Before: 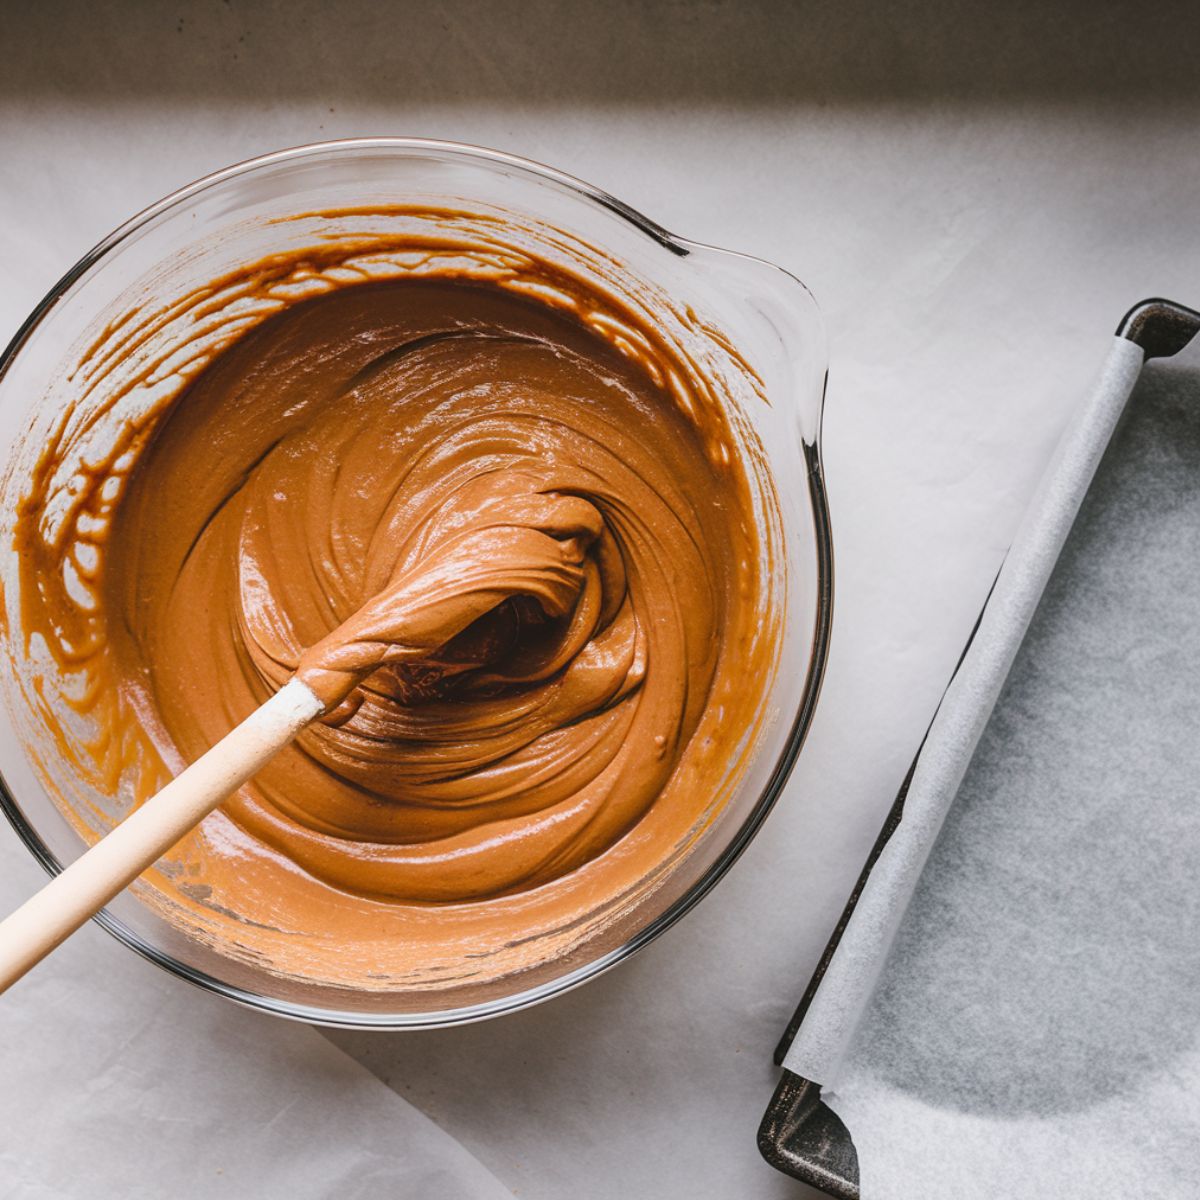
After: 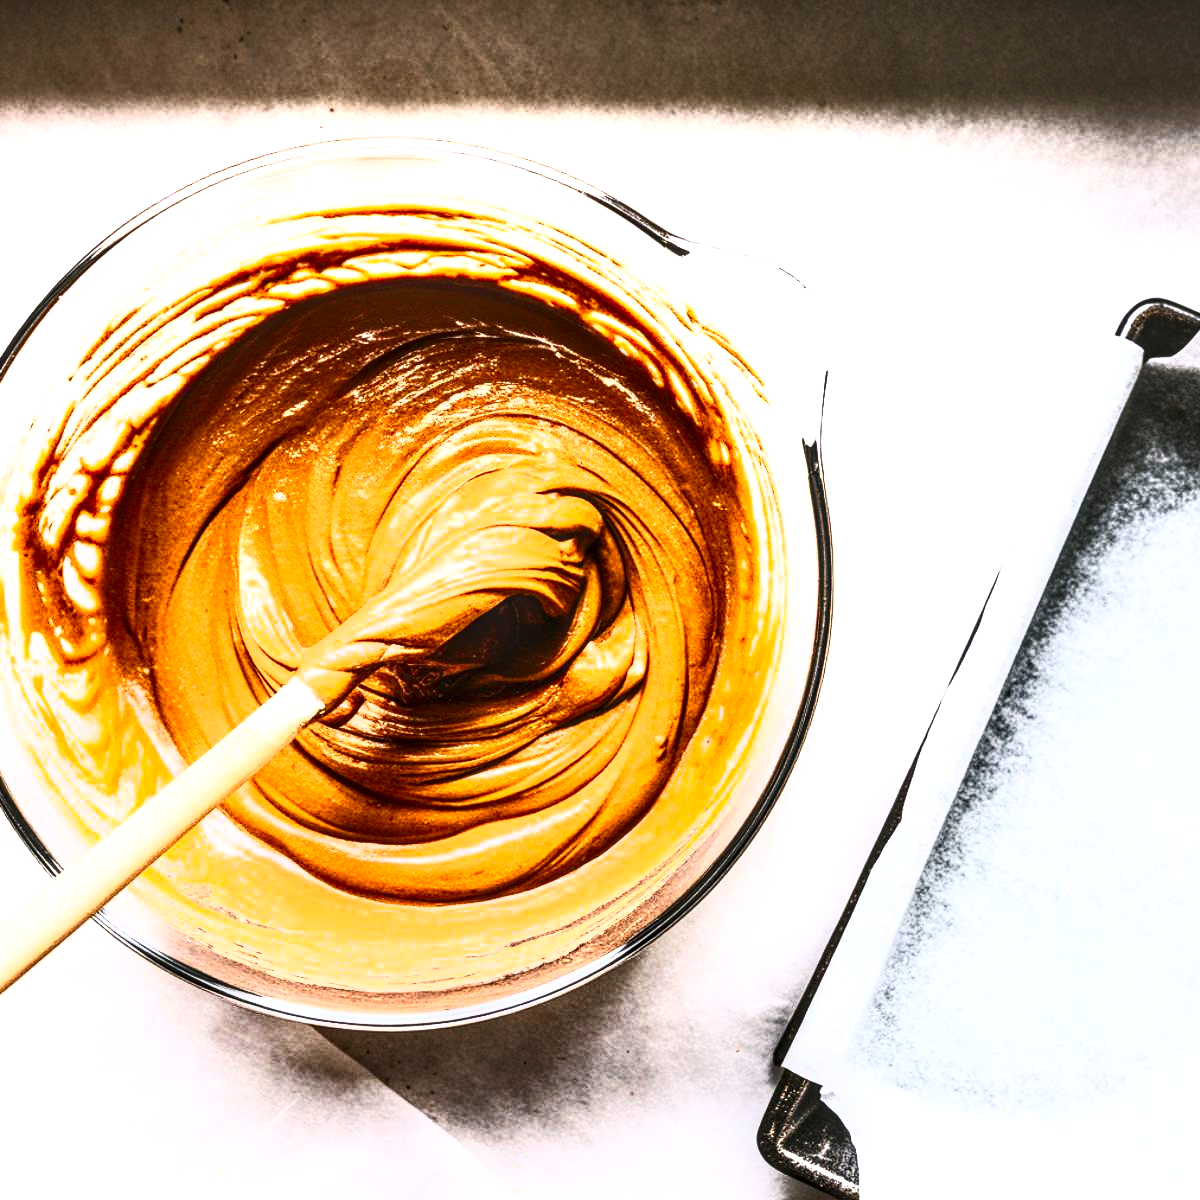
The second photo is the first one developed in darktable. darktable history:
local contrast: highlights 79%, shadows 56%, detail 175%, midtone range 0.428
contrast brightness saturation: contrast 0.83, brightness 0.59, saturation 0.59
tone equalizer: -8 EV -0.75 EV, -7 EV -0.7 EV, -6 EV -0.6 EV, -5 EV -0.4 EV, -3 EV 0.4 EV, -2 EV 0.6 EV, -1 EV 0.7 EV, +0 EV 0.75 EV, edges refinement/feathering 500, mask exposure compensation -1.57 EV, preserve details no
